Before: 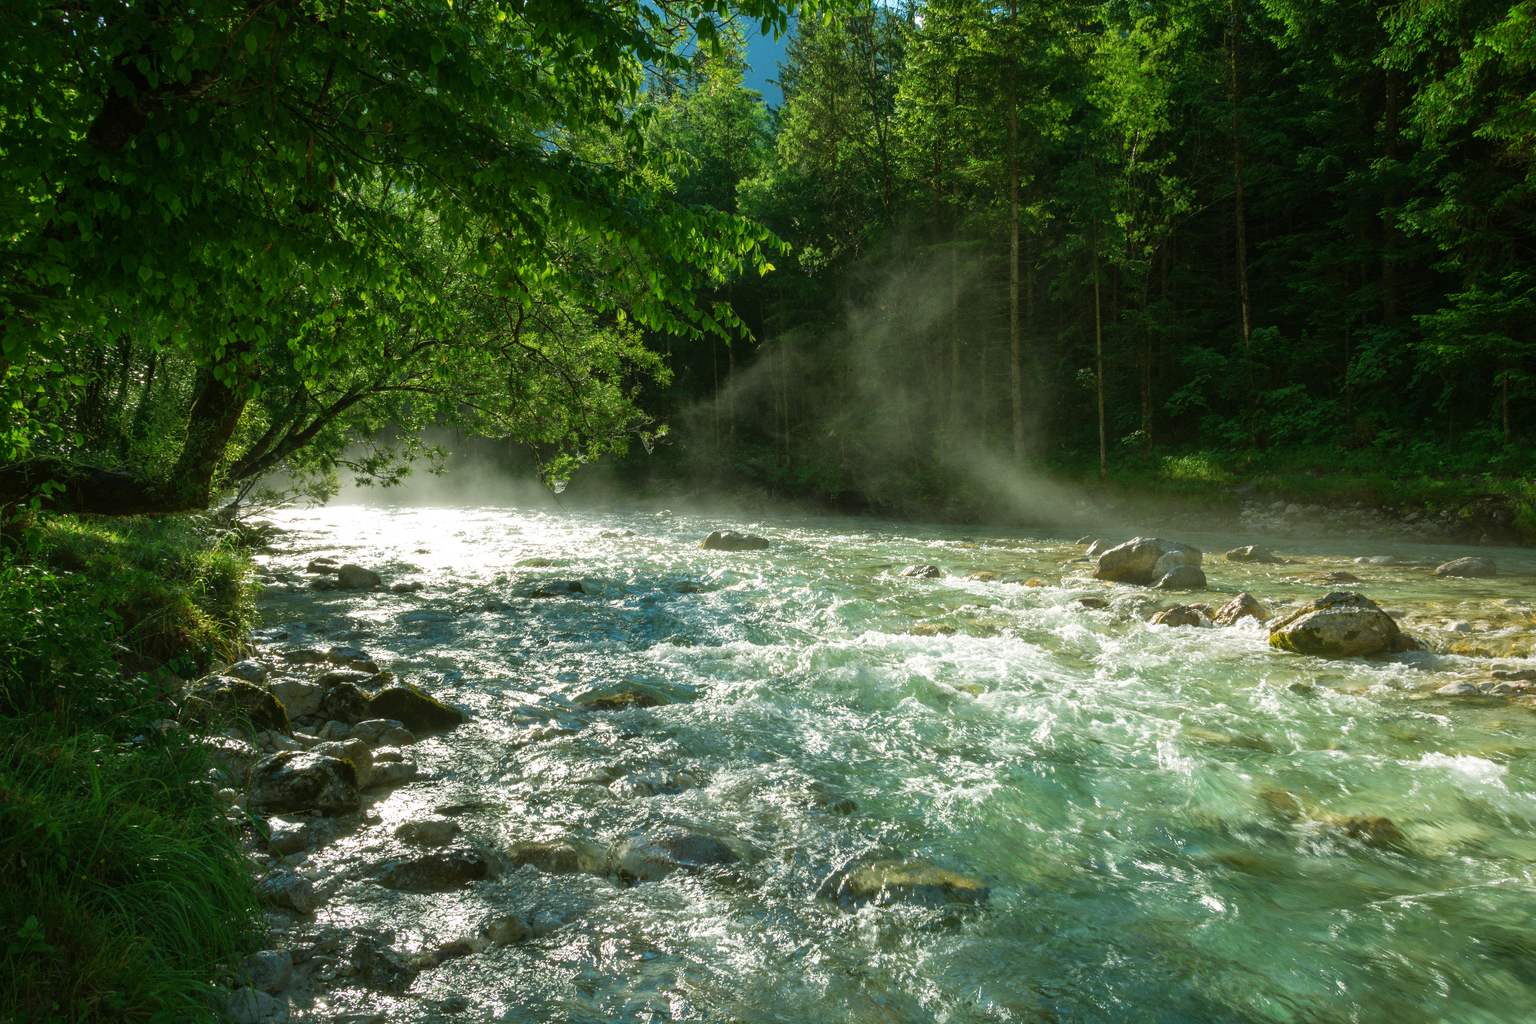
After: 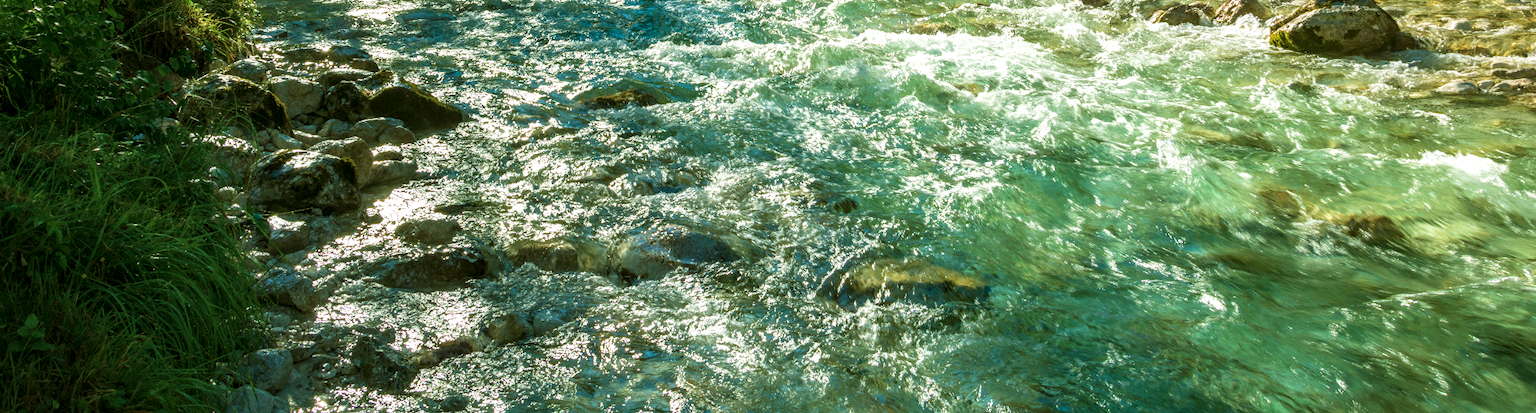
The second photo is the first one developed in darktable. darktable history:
local contrast: detail 142%
crop and rotate: top 58.799%, bottom 0.777%
velvia: strength 44.92%
